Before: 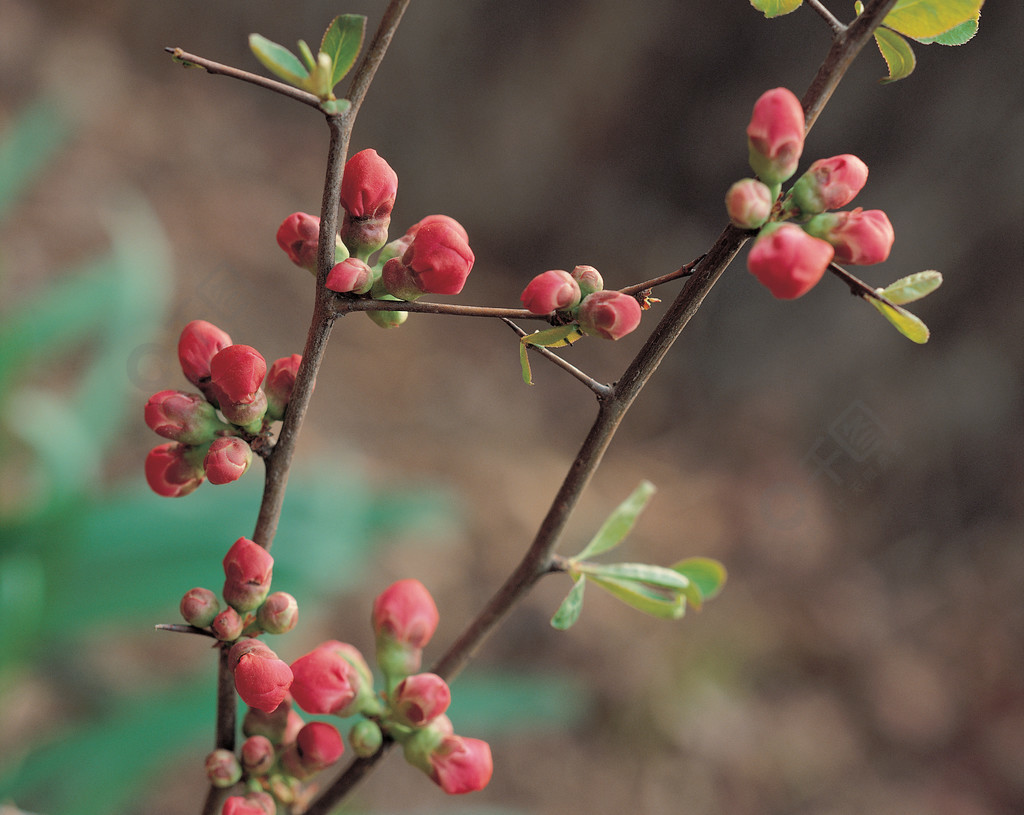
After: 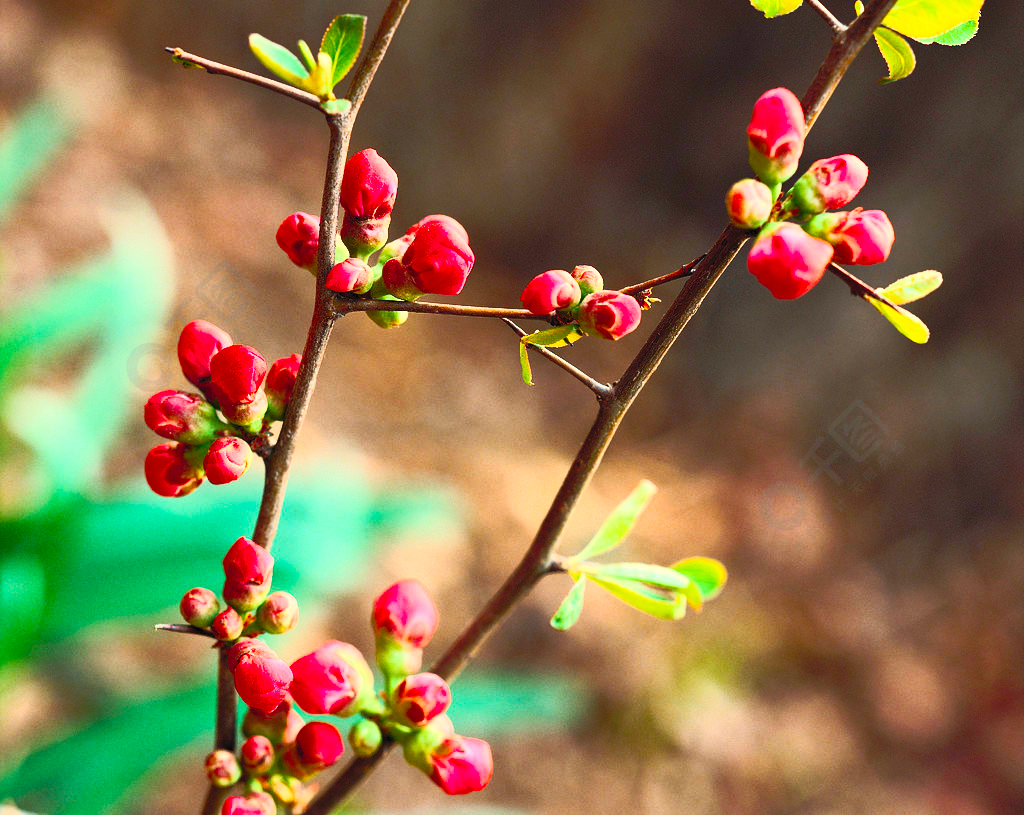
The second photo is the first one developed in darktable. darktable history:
color balance rgb: perceptual saturation grading › global saturation 54.697%, perceptual saturation grading › highlights -50.229%, perceptual saturation grading › mid-tones 40.637%, perceptual saturation grading › shadows 30.31%, global vibrance 9.564%
contrast brightness saturation: contrast 0.822, brightness 0.609, saturation 0.572
